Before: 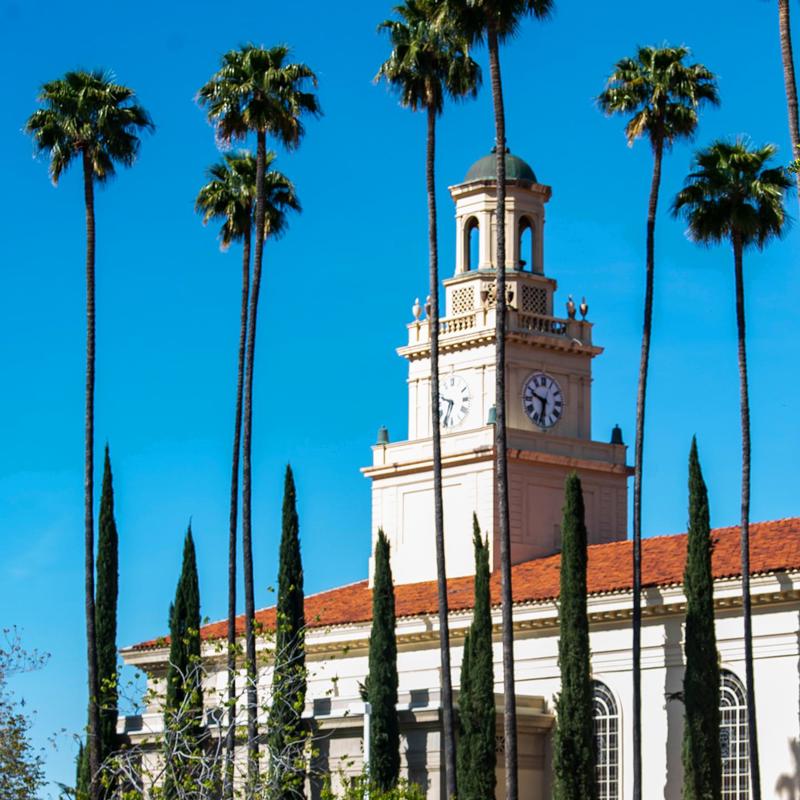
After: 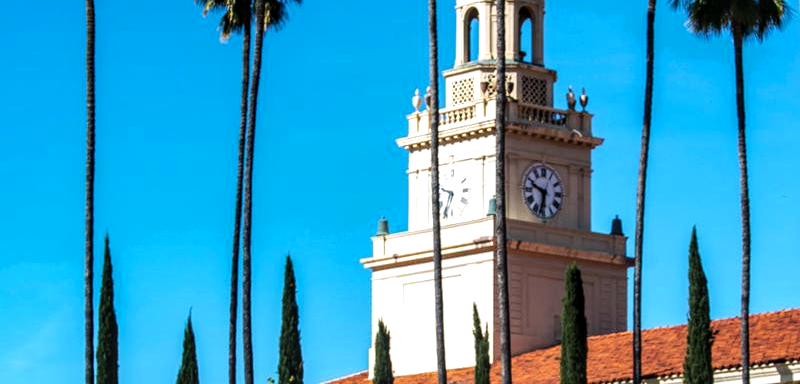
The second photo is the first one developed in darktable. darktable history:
tone equalizer: -8 EV -0.392 EV, -7 EV -0.394 EV, -6 EV -0.337 EV, -5 EV -0.253 EV, -3 EV 0.225 EV, -2 EV 0.338 EV, -1 EV 0.405 EV, +0 EV 0.431 EV, smoothing diameter 2.06%, edges refinement/feathering 19.41, mask exposure compensation -1.57 EV, filter diffusion 5
crop and rotate: top 26.336%, bottom 25.663%
local contrast: on, module defaults
